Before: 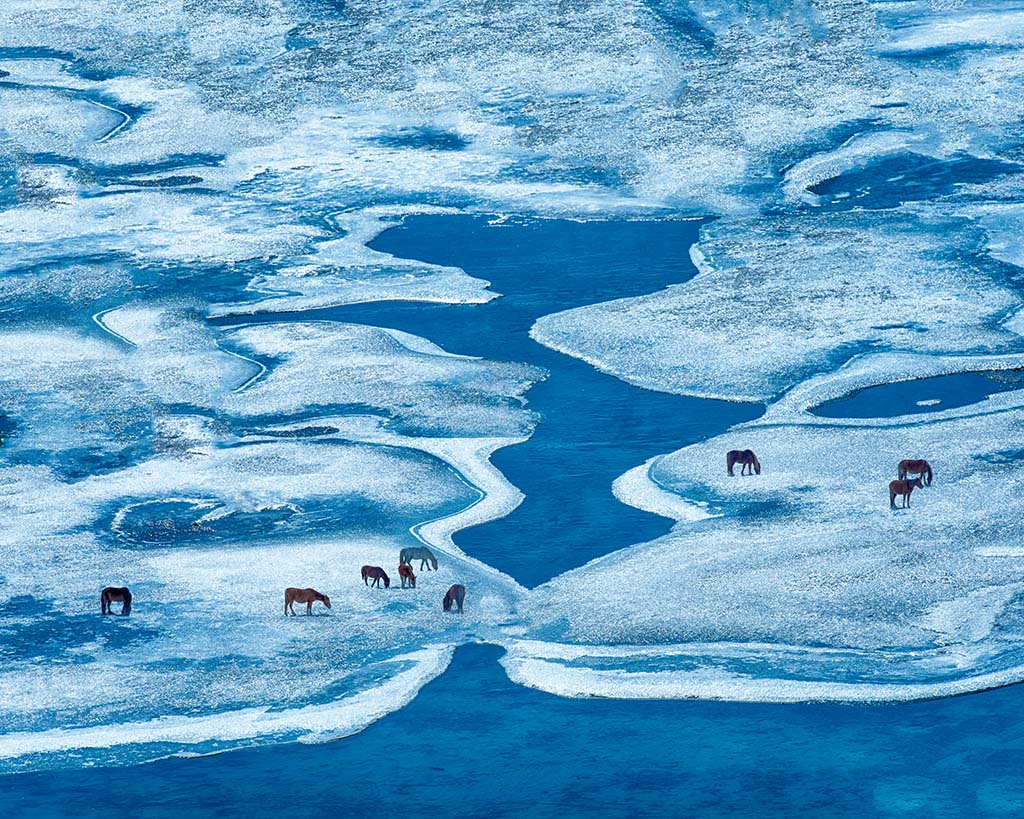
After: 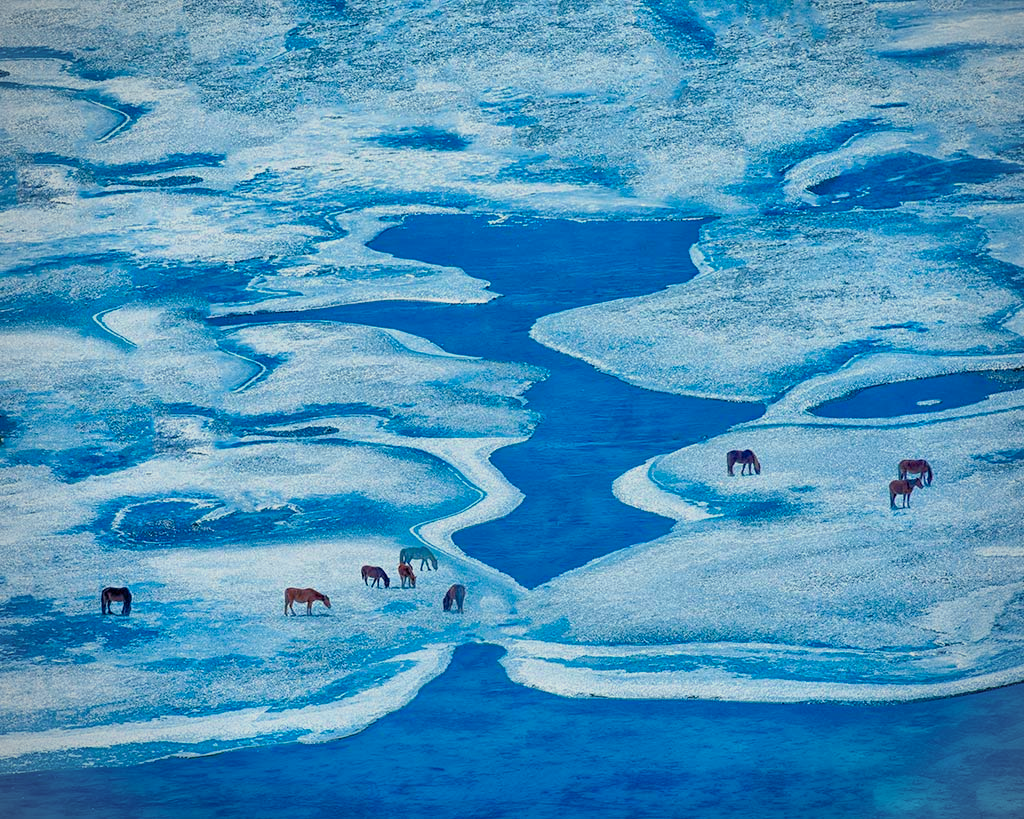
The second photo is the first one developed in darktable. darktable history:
shadows and highlights: shadows 49, highlights -41, soften with gaussian
white balance: red 1.009, blue 0.985
vignetting: fall-off radius 60.92%
color balance rgb: perceptual saturation grading › global saturation 25%, perceptual brilliance grading › mid-tones 10%, perceptual brilliance grading › shadows 15%, global vibrance 20%
tone equalizer: -8 EV 0.25 EV, -7 EV 0.417 EV, -6 EV 0.417 EV, -5 EV 0.25 EV, -3 EV -0.25 EV, -2 EV -0.417 EV, -1 EV -0.417 EV, +0 EV -0.25 EV, edges refinement/feathering 500, mask exposure compensation -1.57 EV, preserve details guided filter
